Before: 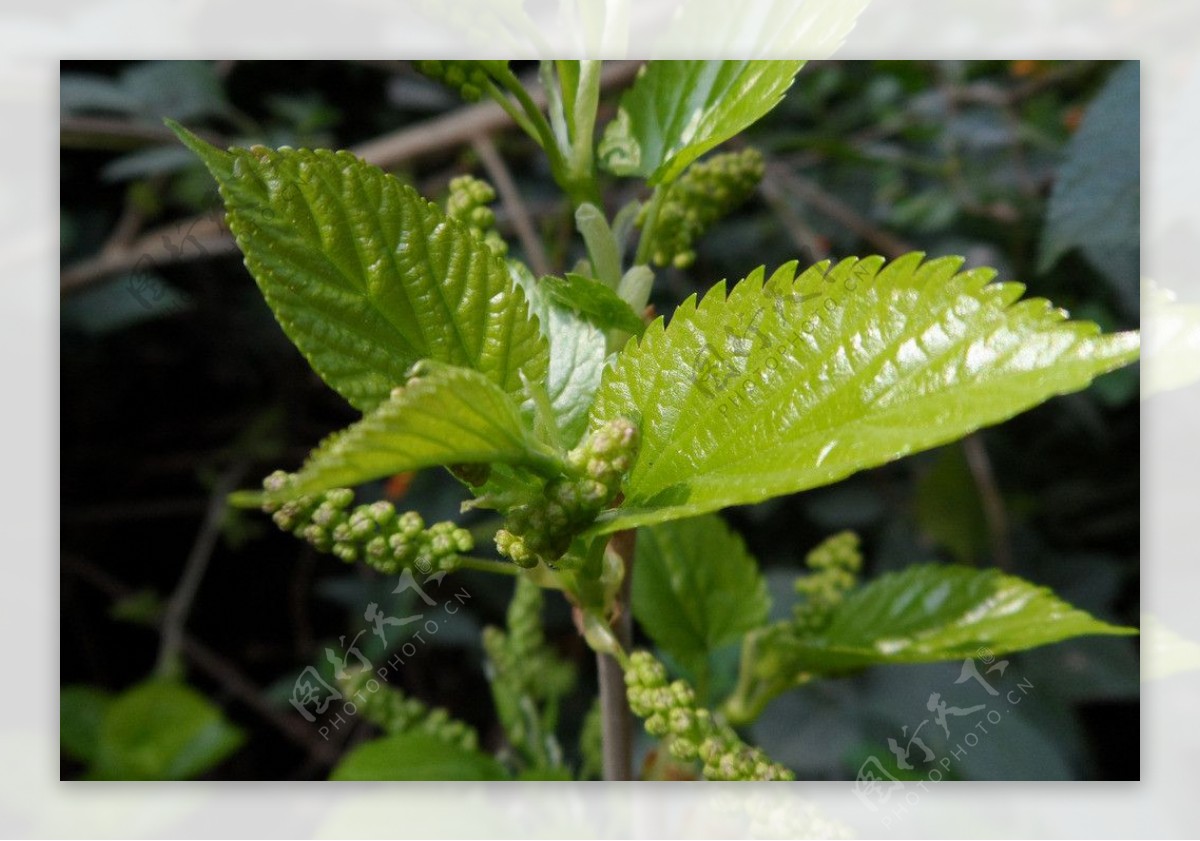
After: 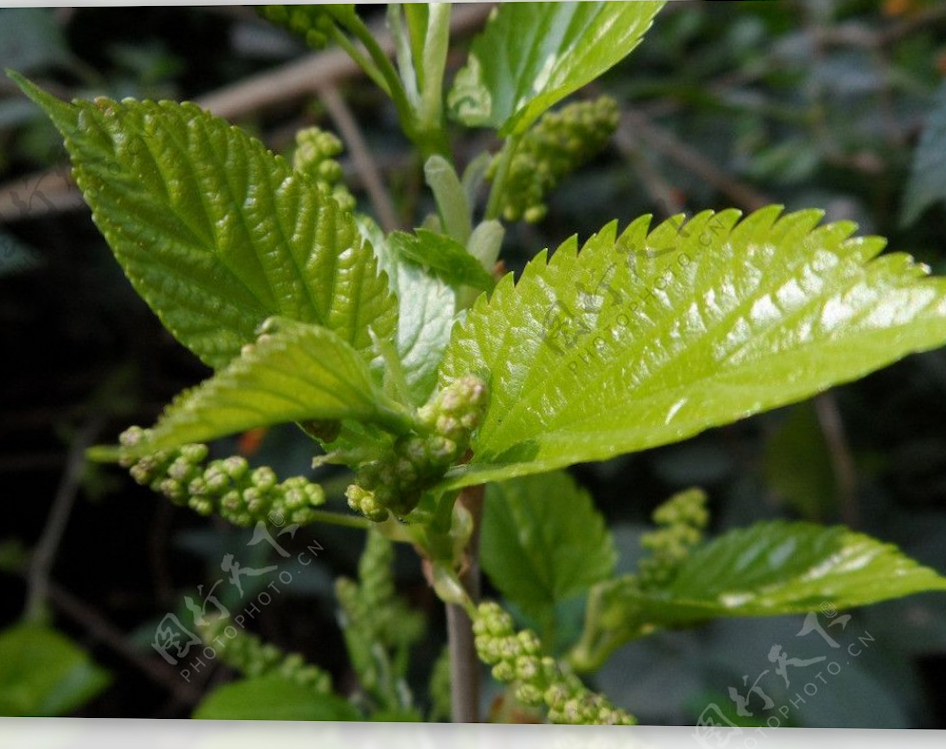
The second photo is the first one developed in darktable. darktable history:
rotate and perspective: rotation 0.074°, lens shift (vertical) 0.096, lens shift (horizontal) -0.041, crop left 0.043, crop right 0.952, crop top 0.024, crop bottom 0.979
crop: left 9.807%, top 6.259%, right 7.334%, bottom 2.177%
